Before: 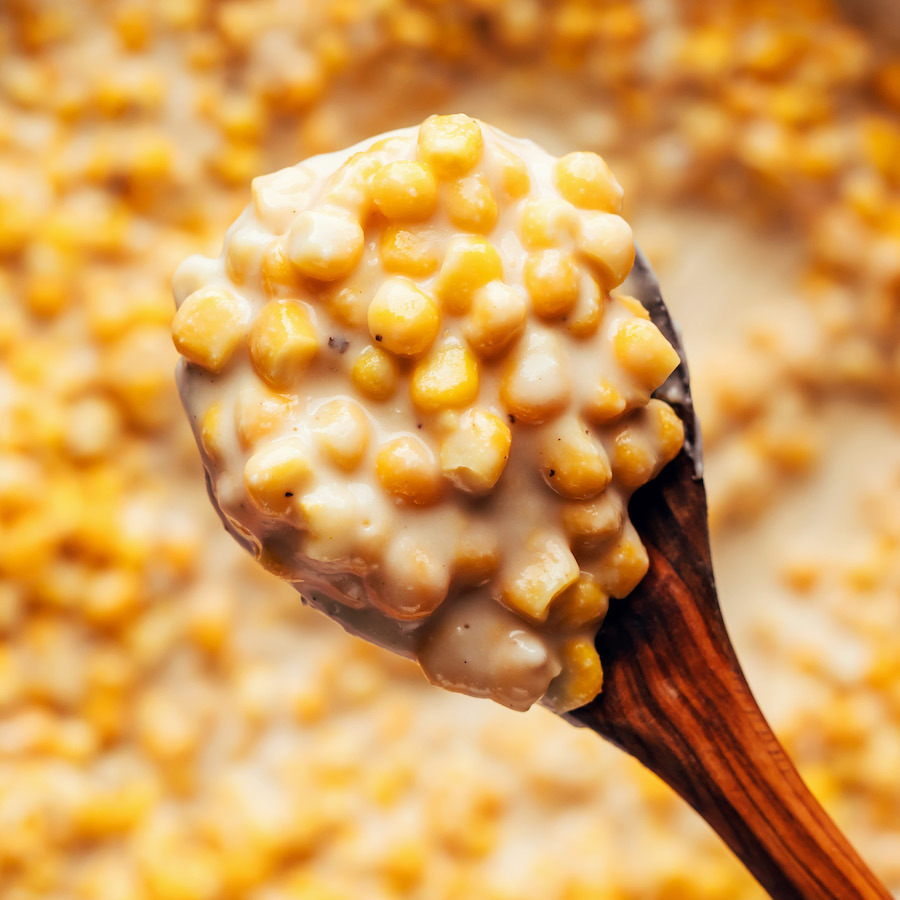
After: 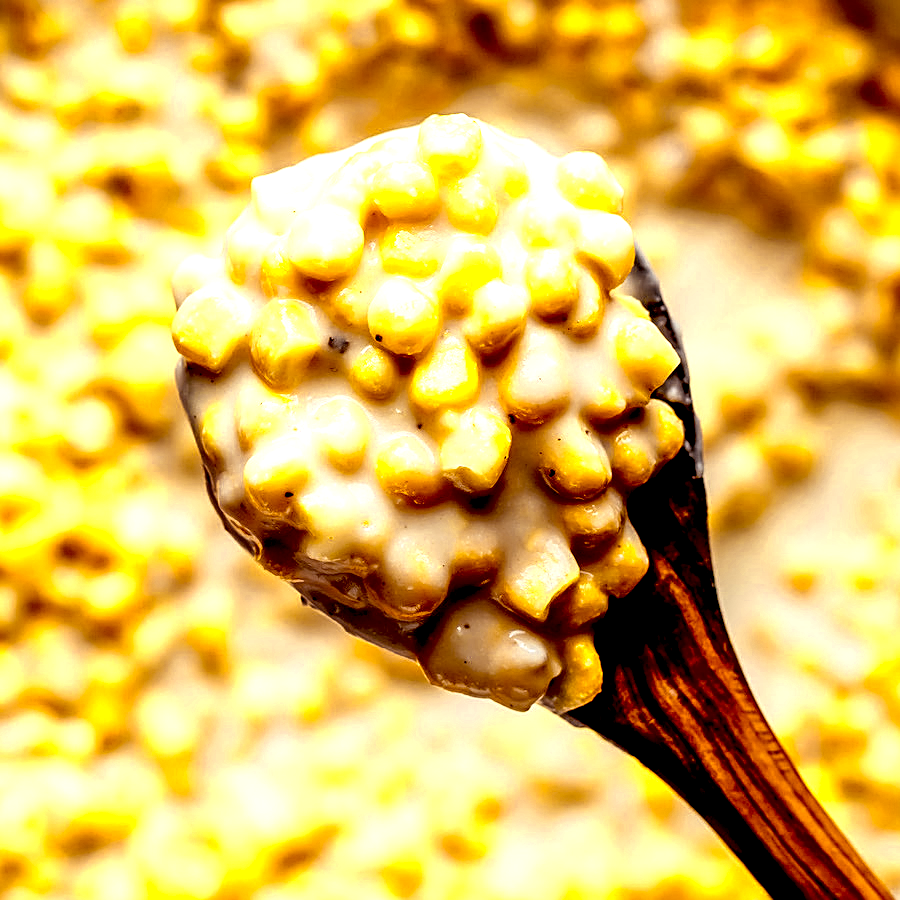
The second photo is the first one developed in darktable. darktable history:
color zones: curves: ch0 [(0.004, 0.306) (0.107, 0.448) (0.252, 0.656) (0.41, 0.398) (0.595, 0.515) (0.768, 0.628)]; ch1 [(0.07, 0.323) (0.151, 0.452) (0.252, 0.608) (0.346, 0.221) (0.463, 0.189) (0.61, 0.368) (0.735, 0.395) (0.921, 0.412)]; ch2 [(0, 0.476) (0.132, 0.512) (0.243, 0.512) (0.397, 0.48) (0.522, 0.376) (0.634, 0.536) (0.761, 0.46)]
local contrast: detail 160%
exposure: black level correction 0.047, exposure 0.012 EV, compensate highlight preservation false
sharpen: amount 0.6
